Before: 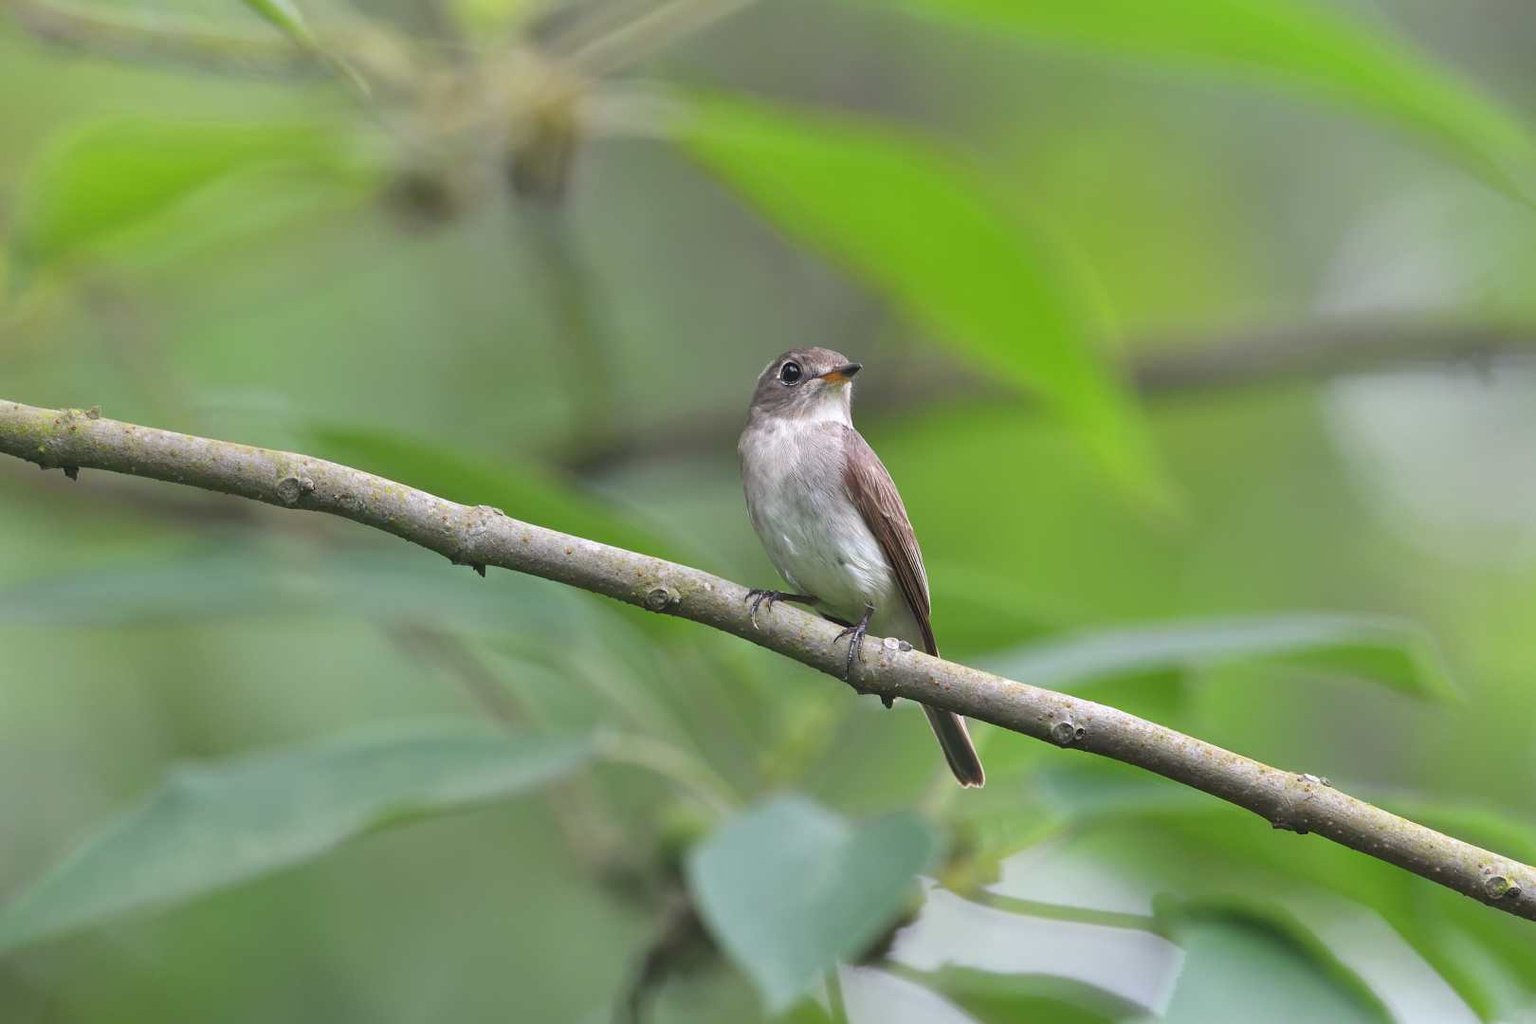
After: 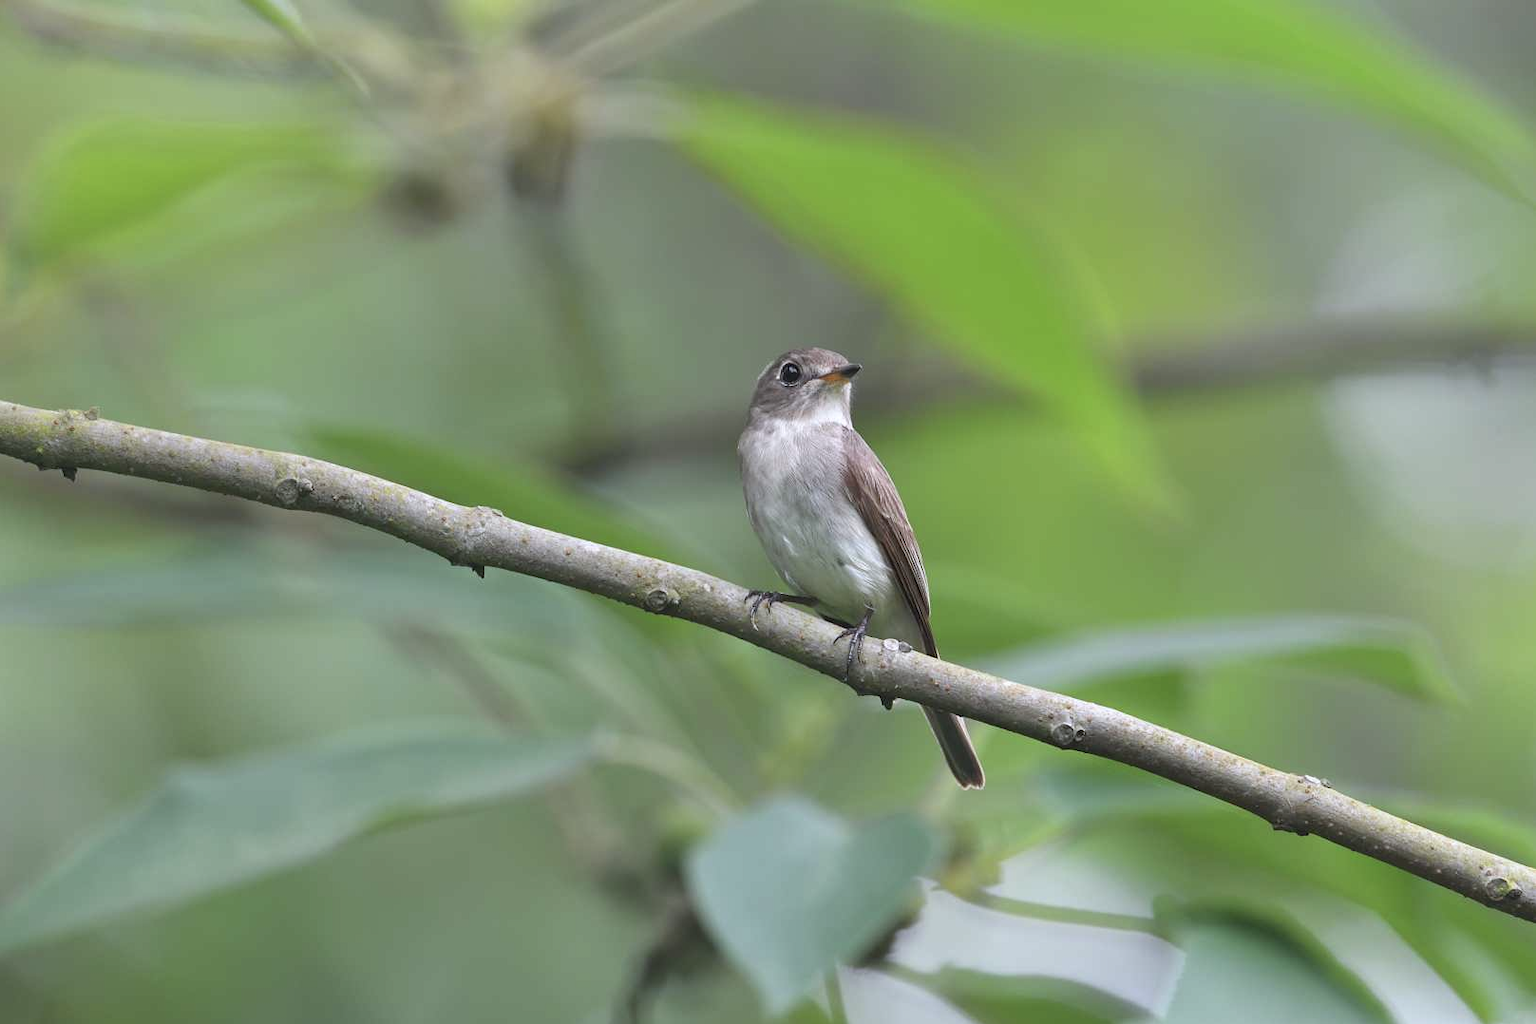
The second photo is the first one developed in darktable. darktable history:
color correction: saturation 0.8
crop and rotate: left 0.126%
white balance: red 0.98, blue 1.034
